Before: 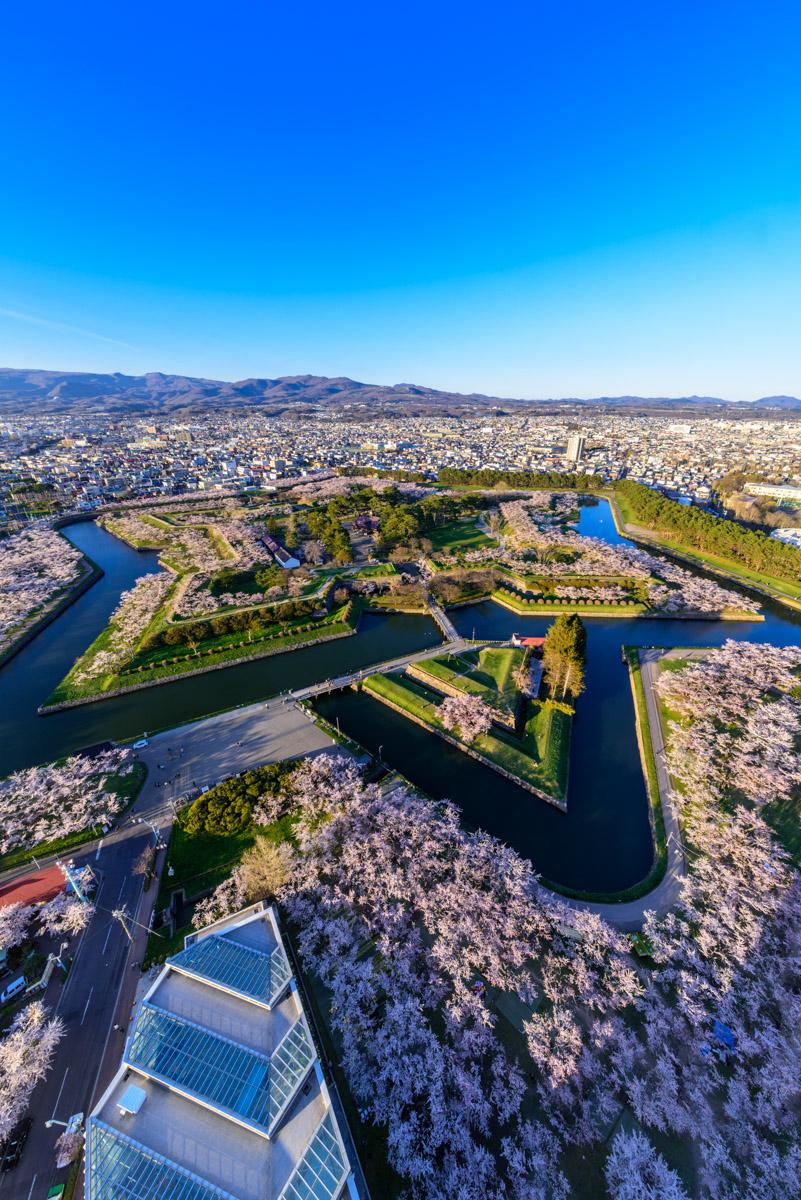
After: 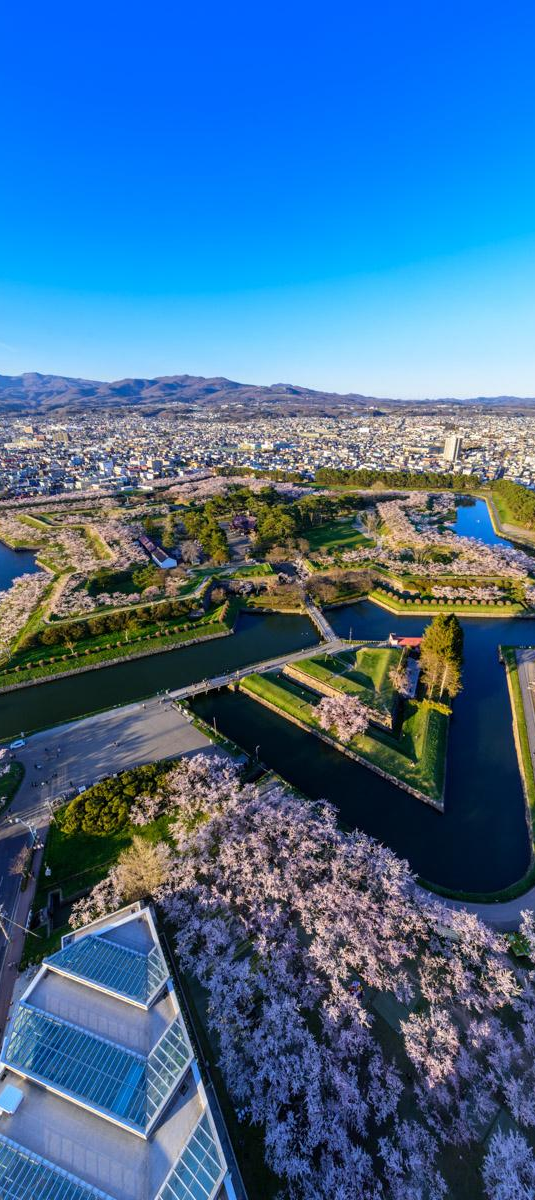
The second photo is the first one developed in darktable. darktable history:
crop: left 15.389%, right 17.728%
